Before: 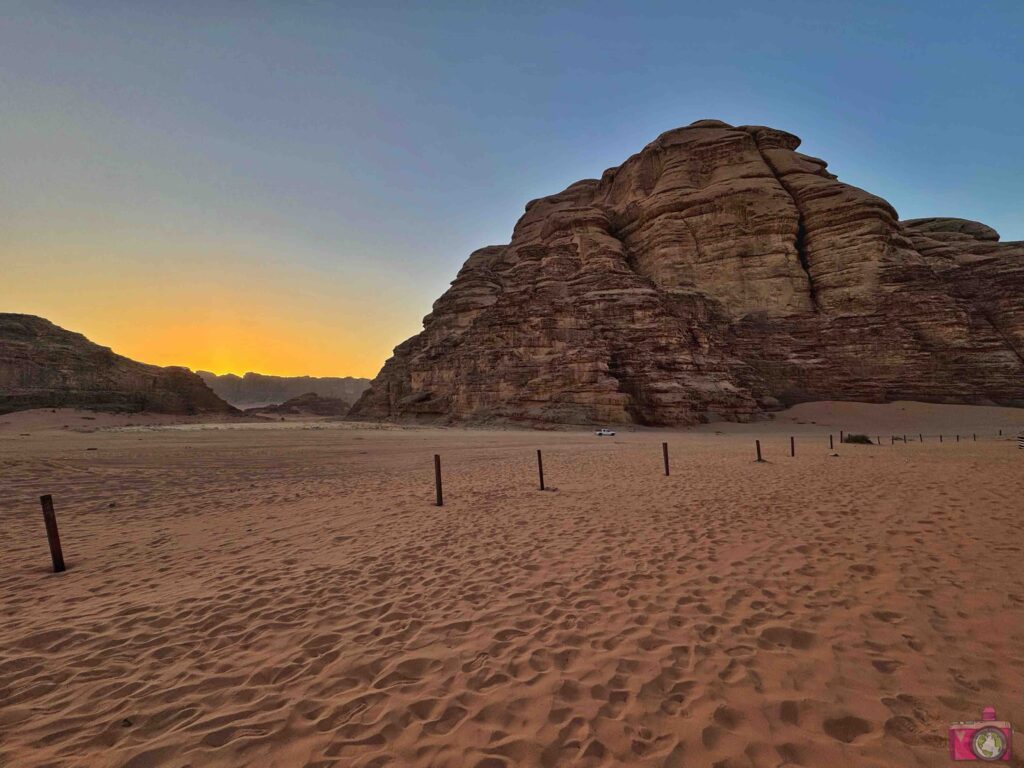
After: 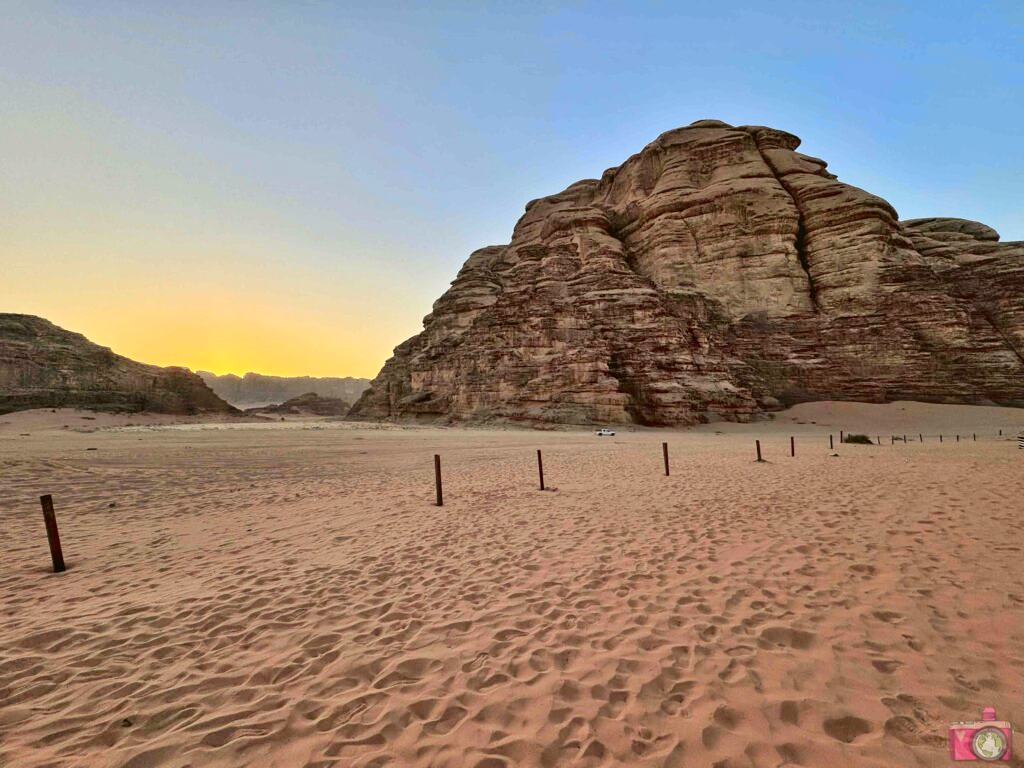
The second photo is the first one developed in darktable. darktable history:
tone curve: curves: ch0 [(0, 0.023) (0.087, 0.065) (0.184, 0.168) (0.45, 0.54) (0.57, 0.683) (0.722, 0.825) (0.877, 0.948) (1, 1)]; ch1 [(0, 0) (0.388, 0.369) (0.447, 0.447) (0.505, 0.5) (0.534, 0.528) (0.573, 0.583) (0.663, 0.68) (1, 1)]; ch2 [(0, 0) (0.314, 0.223) (0.427, 0.405) (0.492, 0.505) (0.531, 0.55) (0.589, 0.599) (1, 1)], color space Lab, independent channels, preserve colors none
